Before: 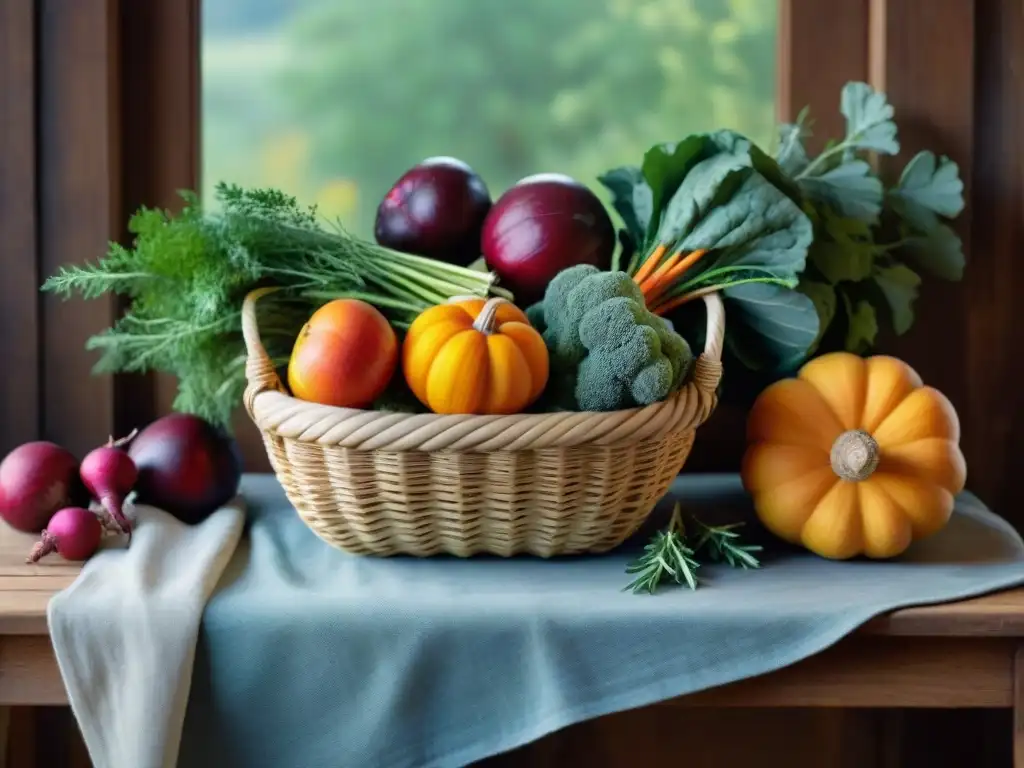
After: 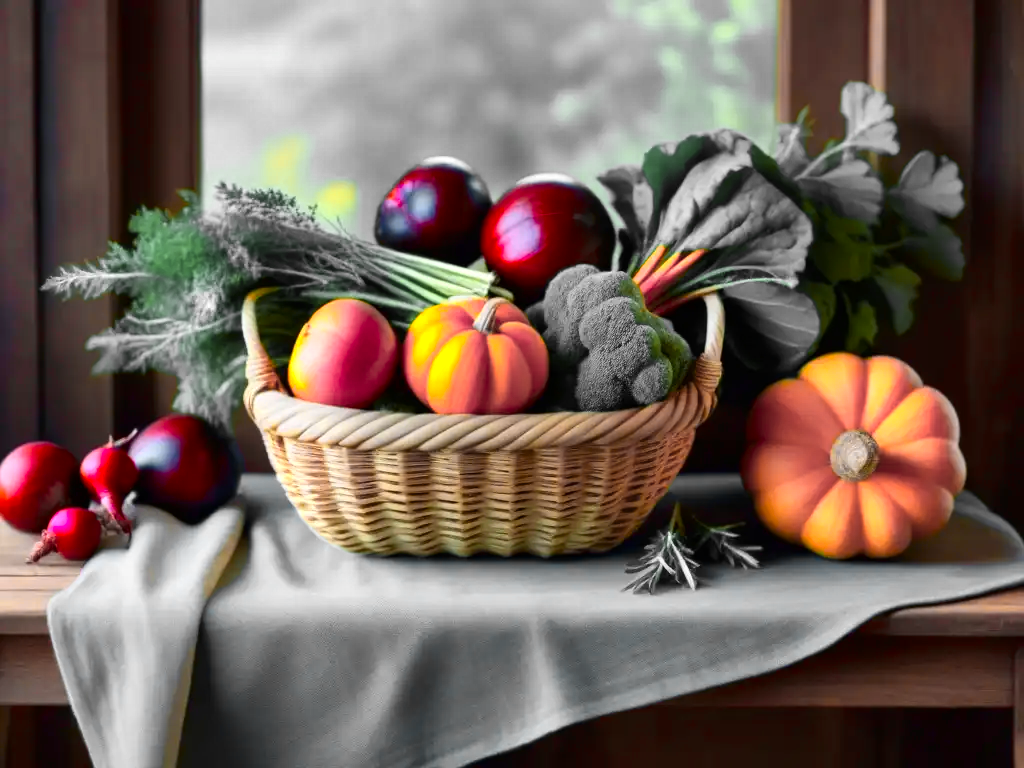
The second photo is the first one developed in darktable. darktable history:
contrast brightness saturation: contrast 0.152, brightness -0.012, saturation 0.099
color zones: curves: ch0 [(0.257, 0.558) (0.75, 0.565)]; ch1 [(0.004, 0.857) (0.14, 0.416) (0.257, 0.695) (0.442, 0.032) (0.736, 0.266) (0.891, 0.741)]; ch2 [(0, 0.623) (0.112, 0.436) (0.271, 0.474) (0.516, 0.64) (0.743, 0.286)], mix 27.83%
